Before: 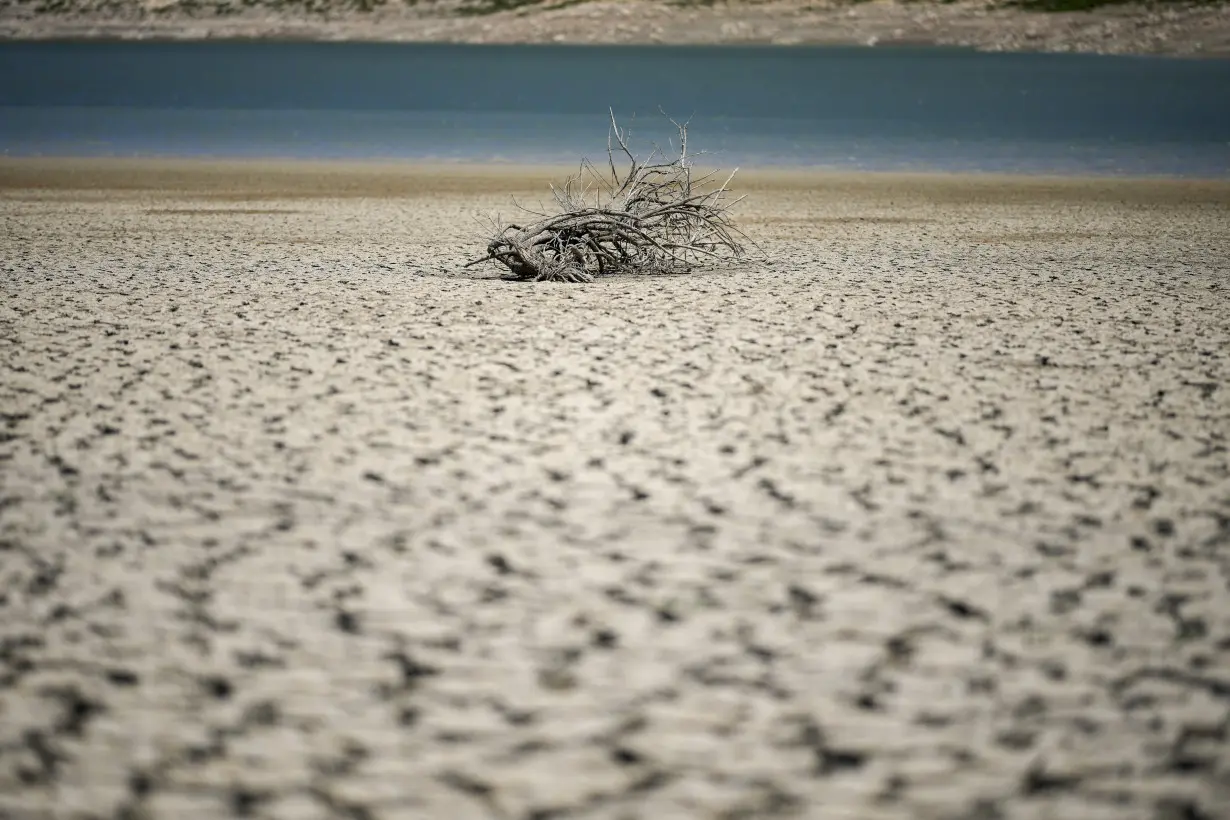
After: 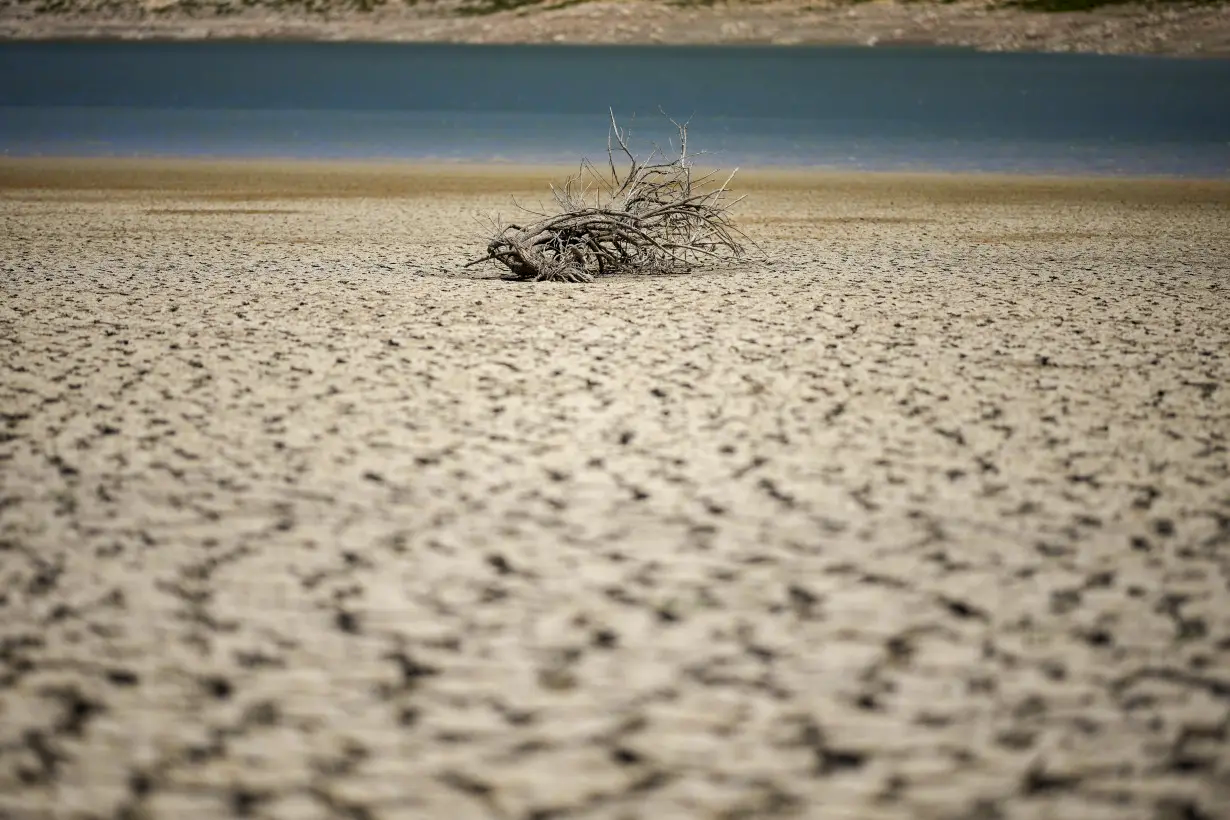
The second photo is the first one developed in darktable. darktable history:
color balance rgb: power › luminance -3.59%, power › chroma 0.585%, power › hue 42.4°, perceptual saturation grading › global saturation 30.768%
